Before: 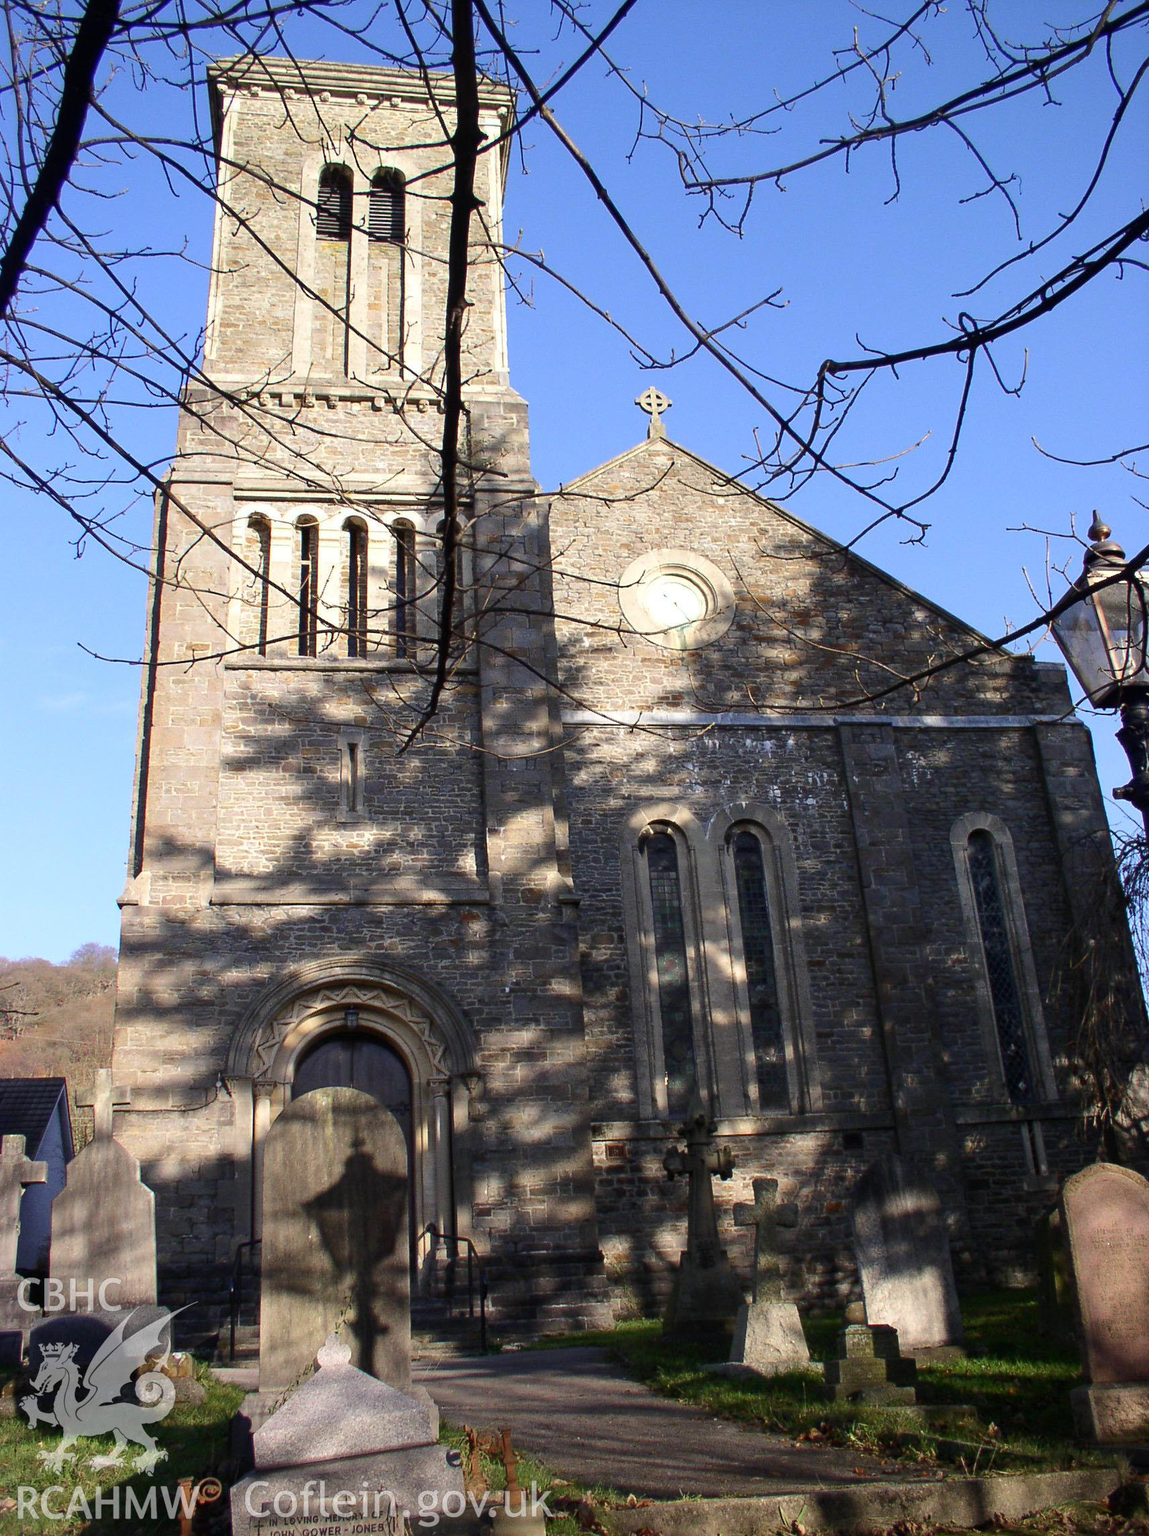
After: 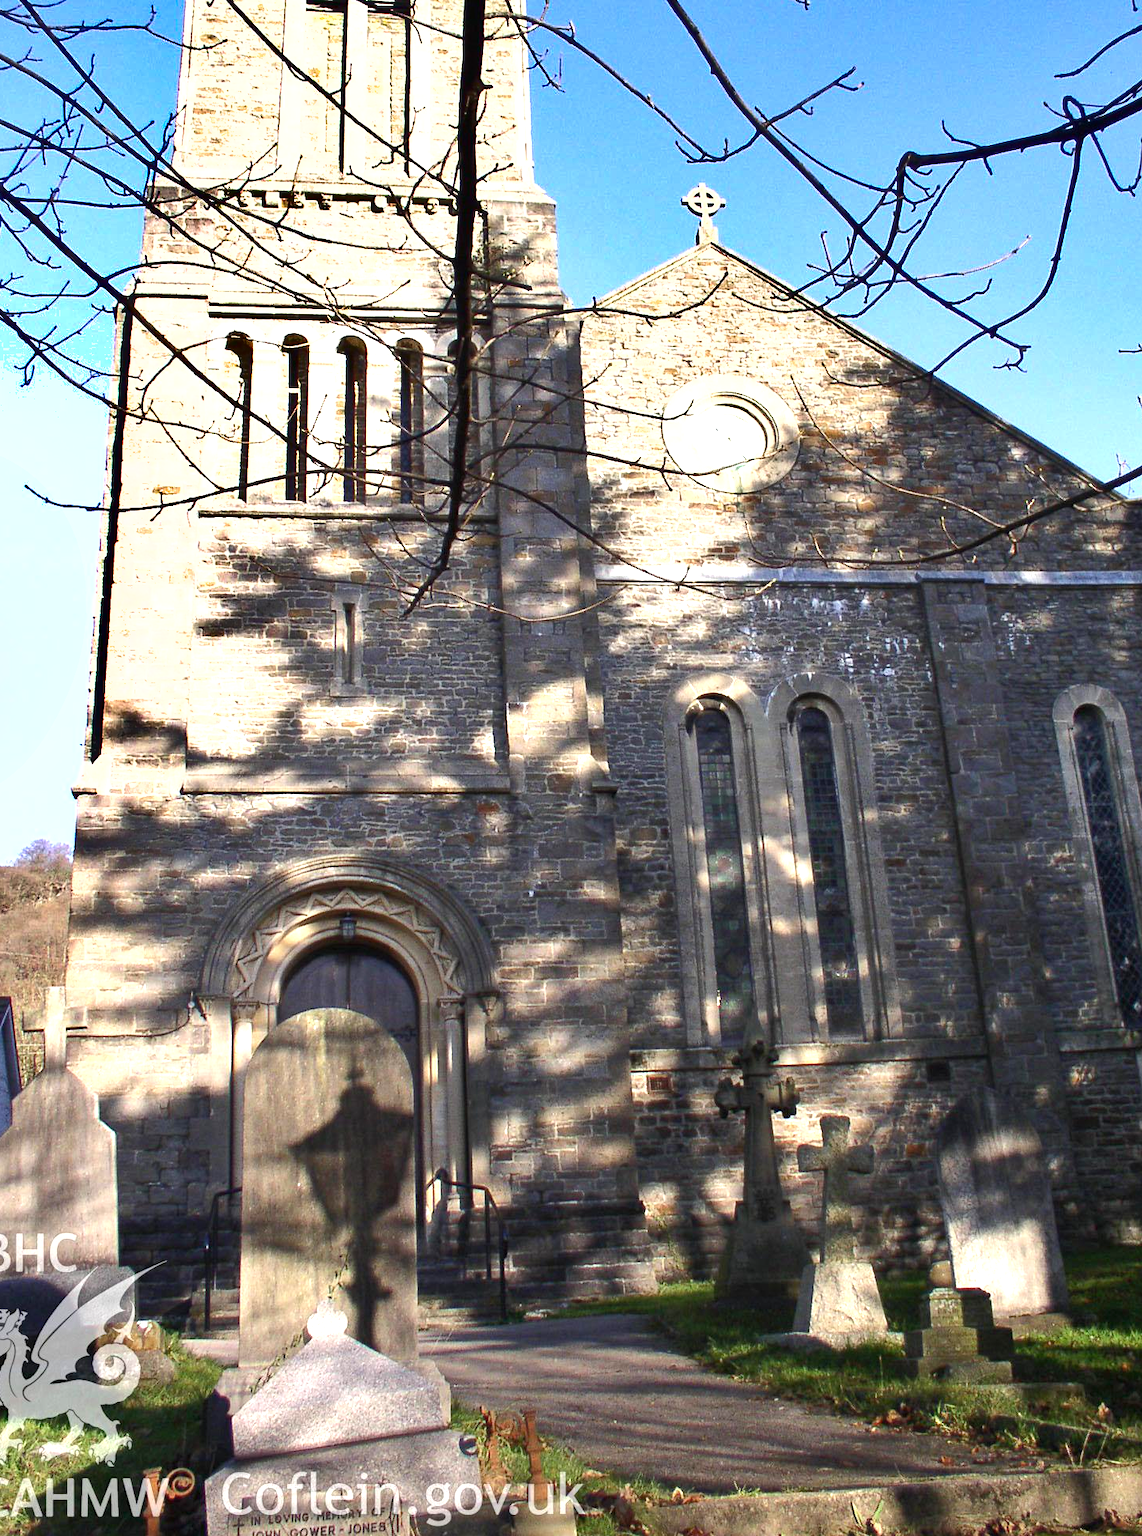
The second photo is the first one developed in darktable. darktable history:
crop and rotate: left 4.922%, top 15.056%, right 10.638%
local contrast: mode bilateral grid, contrast 100, coarseness 99, detail 91%, midtone range 0.2
exposure: exposure 0.942 EV, compensate exposure bias true, compensate highlight preservation false
shadows and highlights: radius 117.71, shadows 41.84, highlights -61.64, soften with gaussian
